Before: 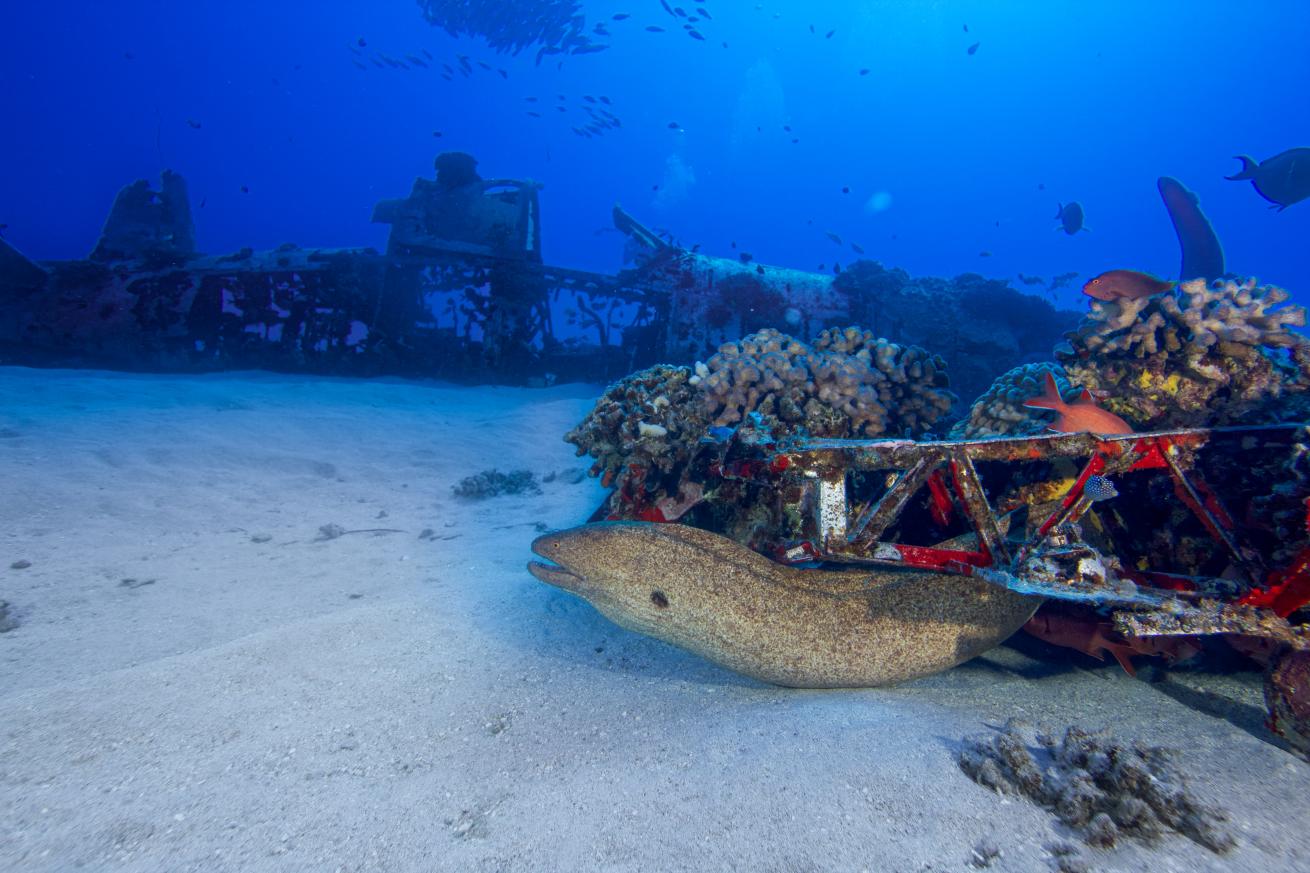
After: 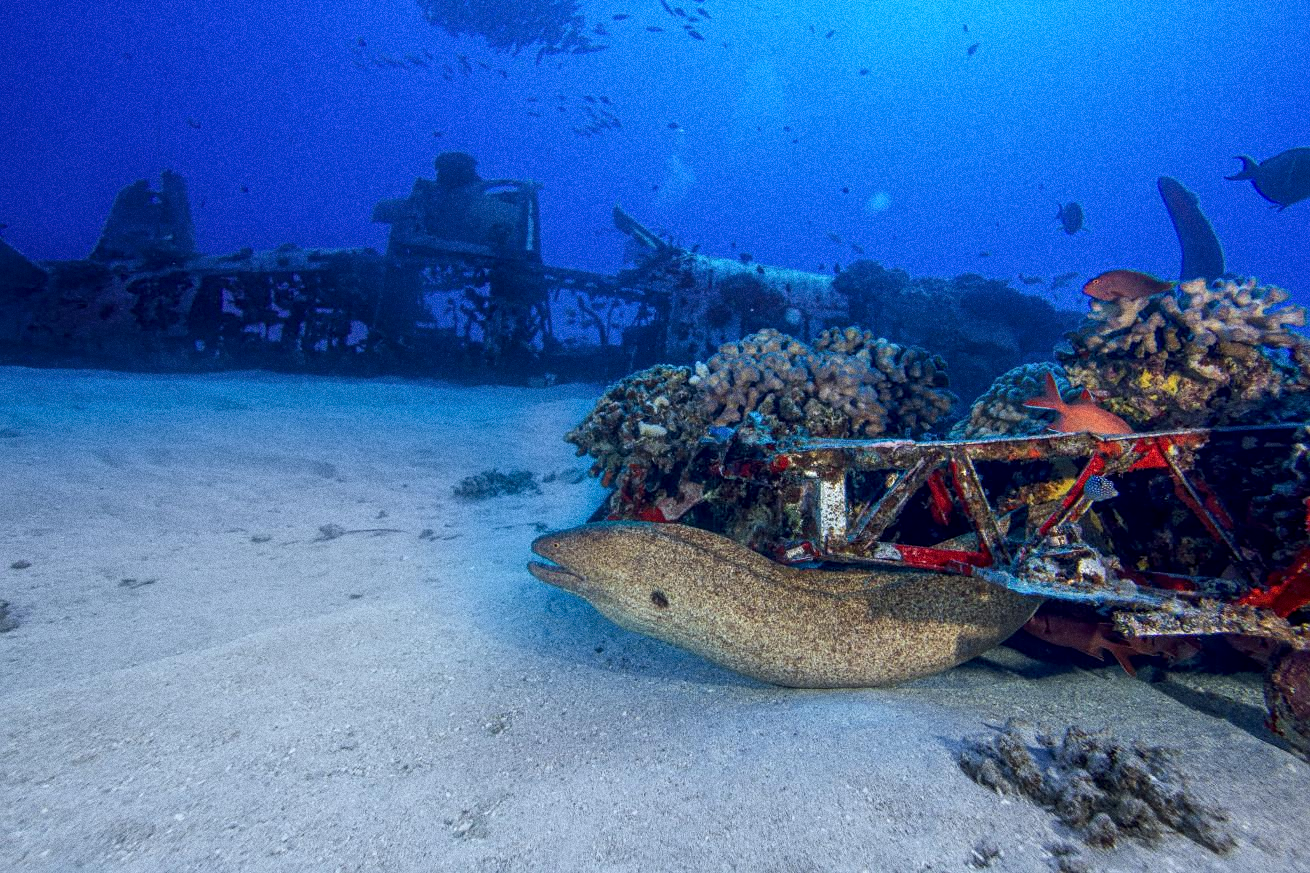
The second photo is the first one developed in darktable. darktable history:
grain: coarseness 0.09 ISO, strength 40%
local contrast: on, module defaults
sharpen: amount 0.2
